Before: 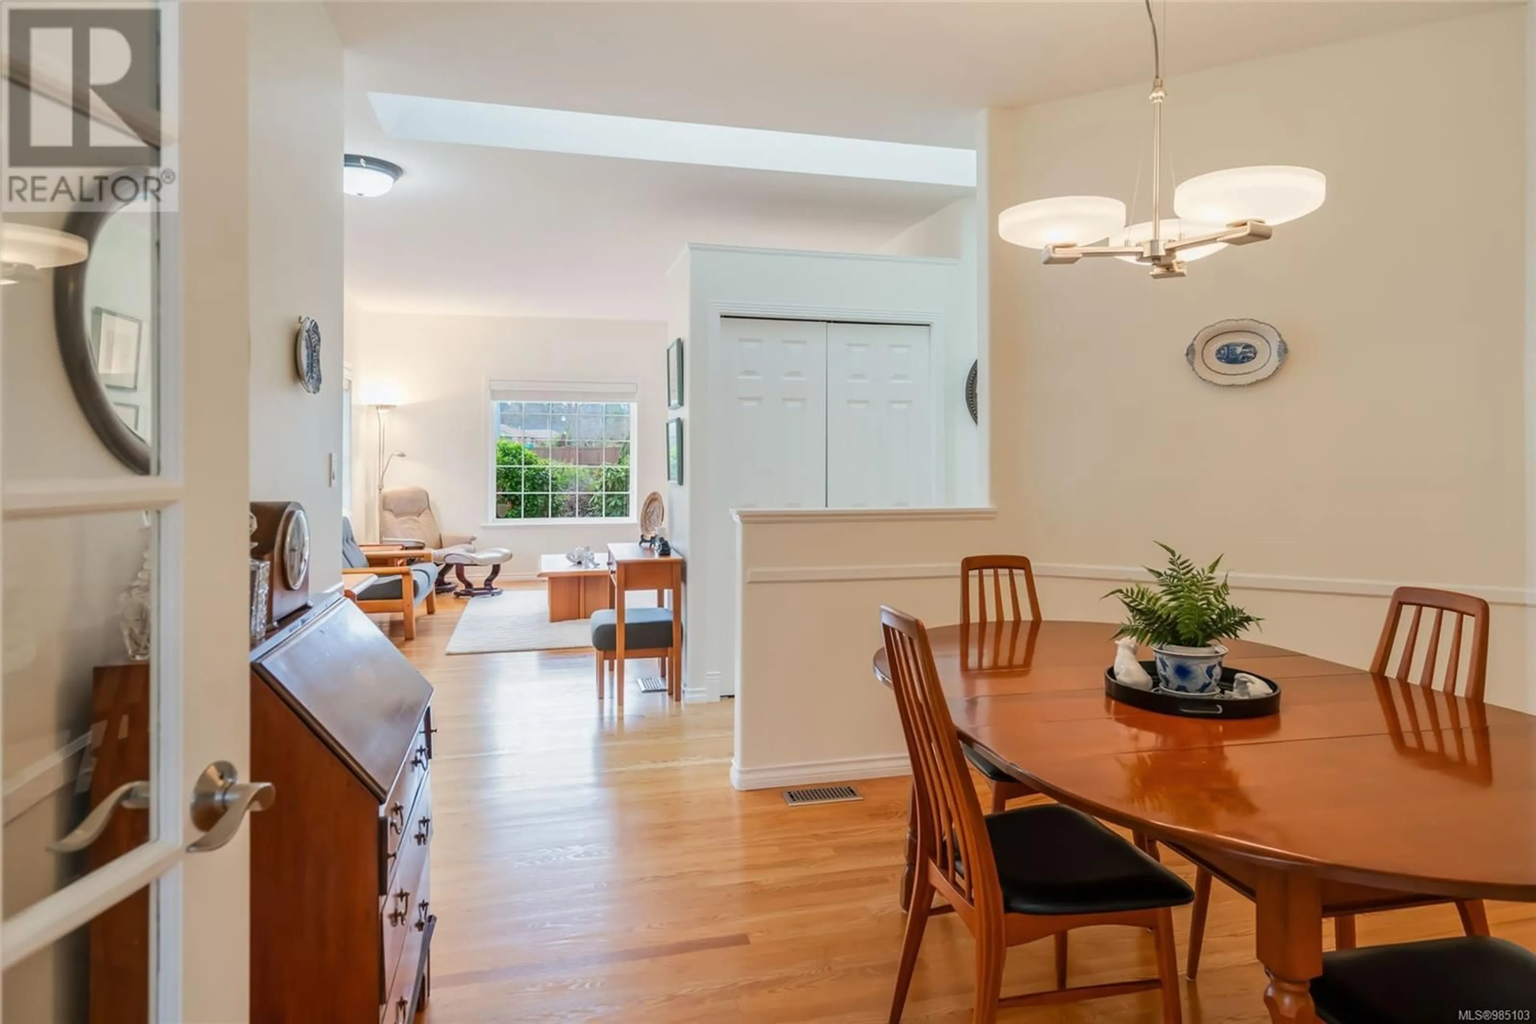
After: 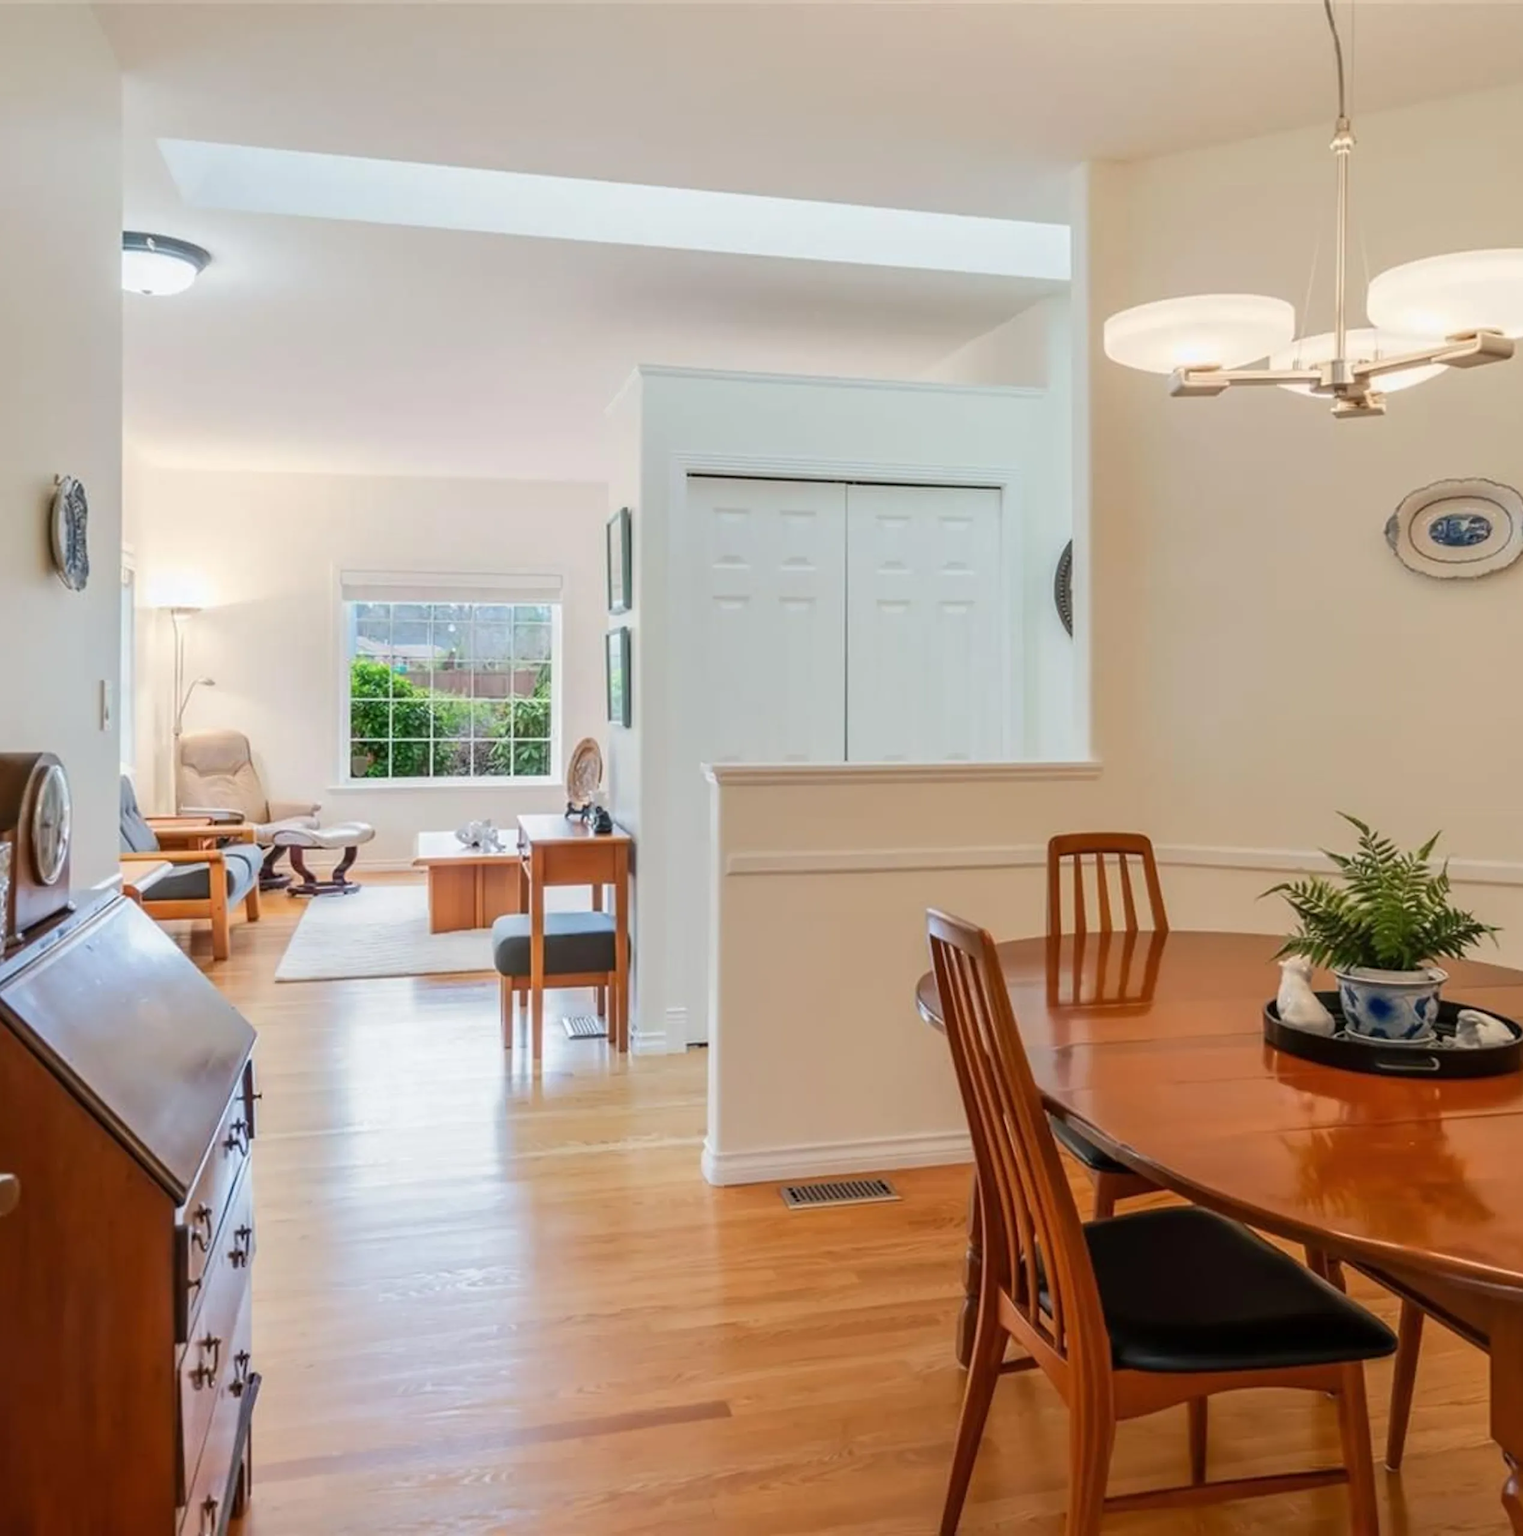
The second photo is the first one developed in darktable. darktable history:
crop: left 17.098%, right 16.748%
